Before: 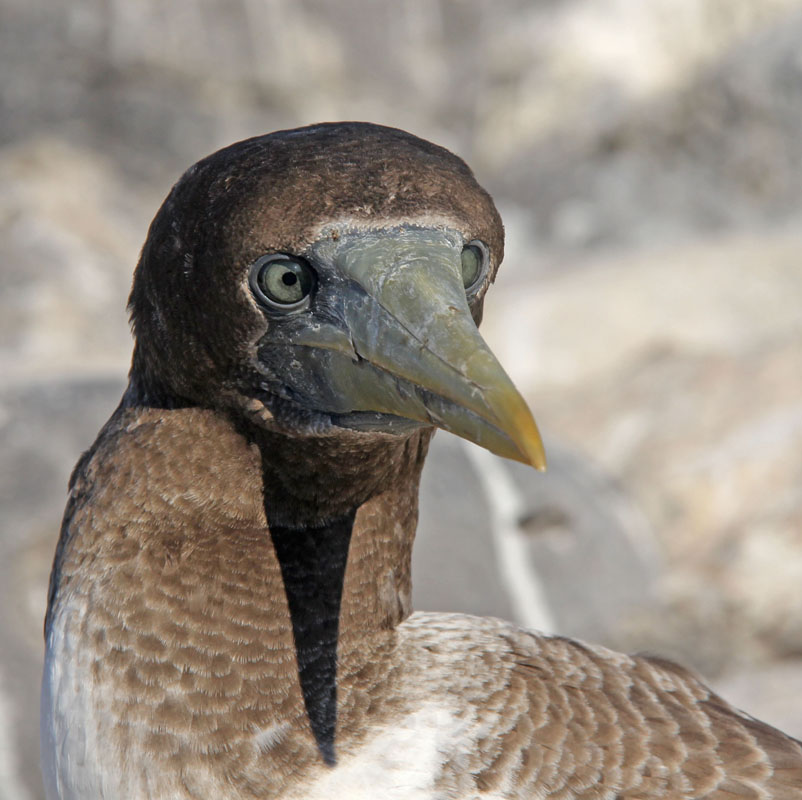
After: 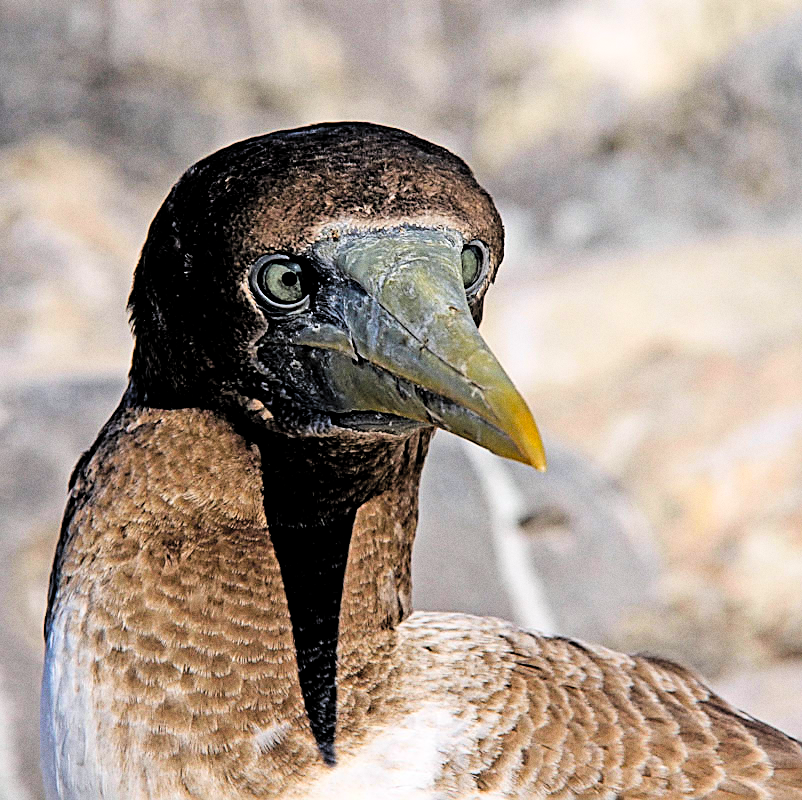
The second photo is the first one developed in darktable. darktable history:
white balance: red 1.004, blue 1.024
color balance rgb: perceptual saturation grading › global saturation 10%, global vibrance 10%
haze removal: compatibility mode true, adaptive false
grain: coarseness 0.09 ISO
contrast brightness saturation: contrast 0.07, brightness 0.18, saturation 0.4
sharpen: amount 1
filmic rgb: black relative exposure -4 EV, white relative exposure 3 EV, hardness 3.02, contrast 1.5
local contrast: highlights 100%, shadows 100%, detail 120%, midtone range 0.2
